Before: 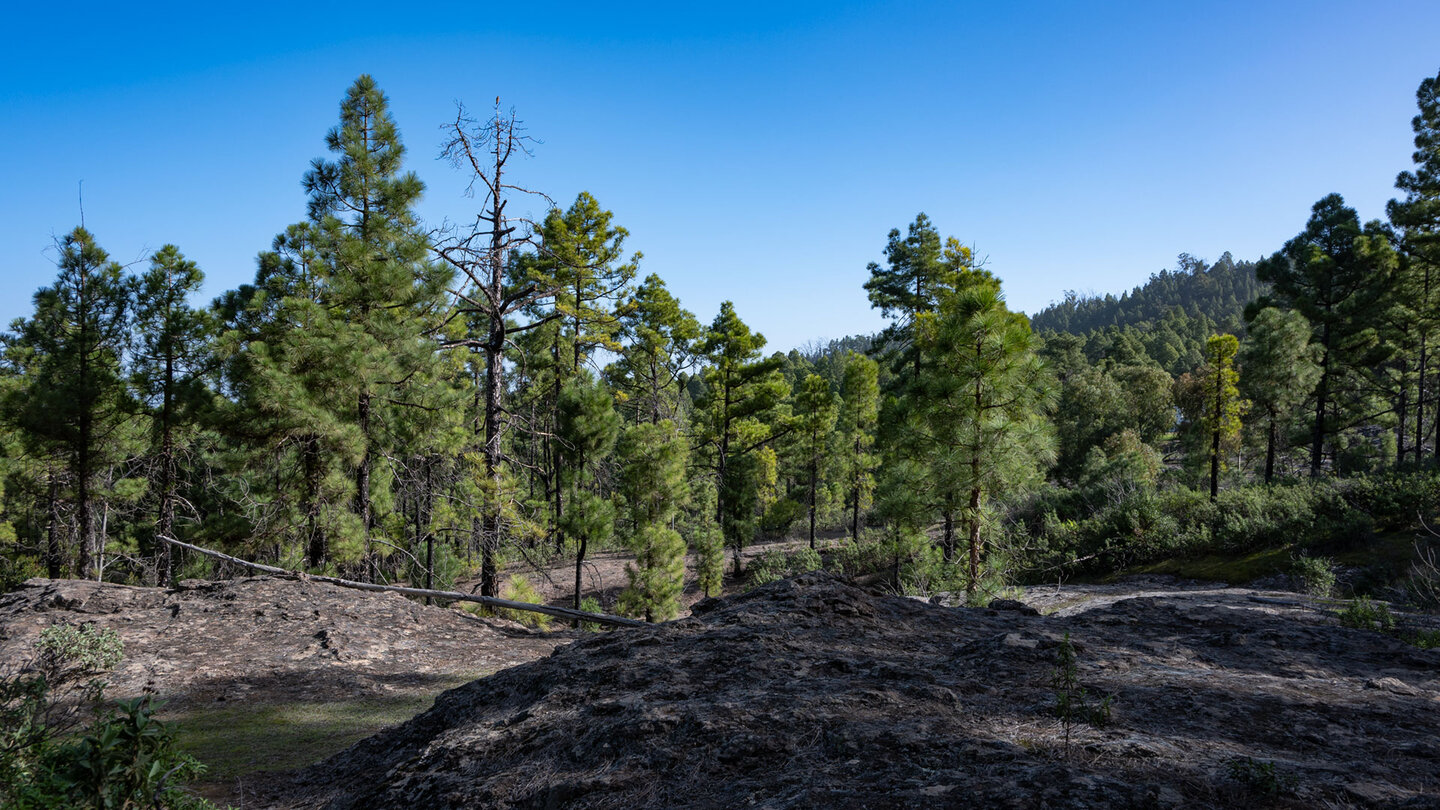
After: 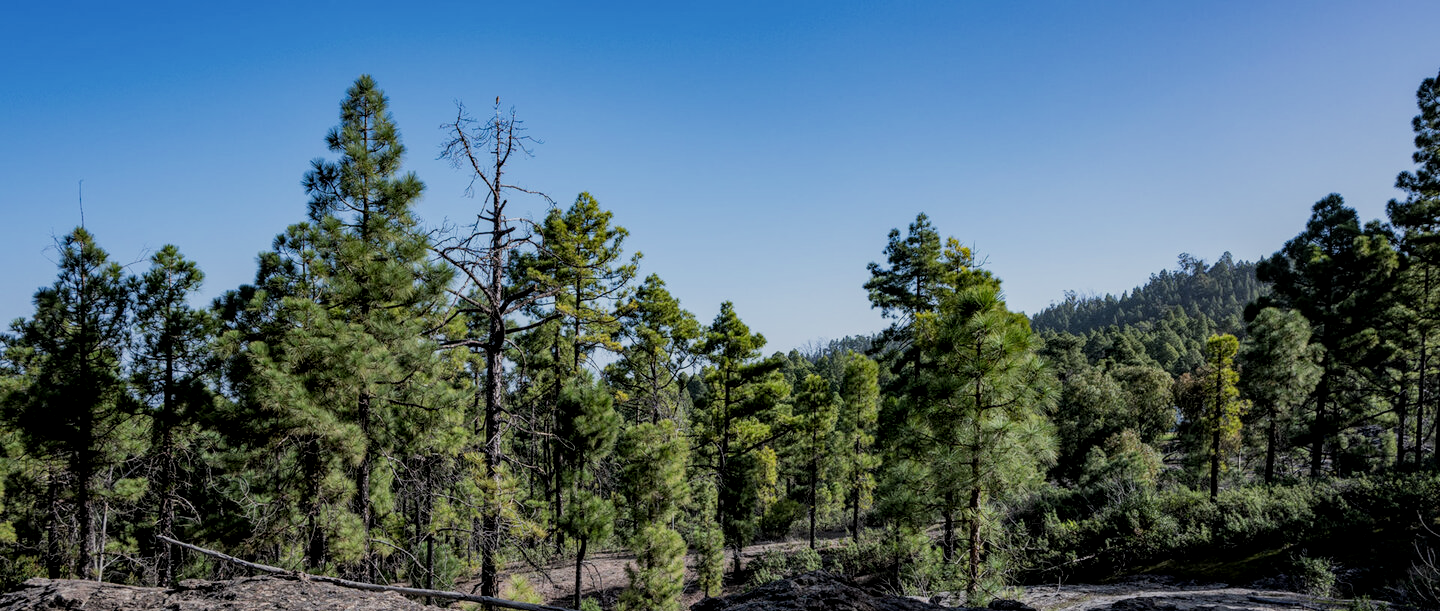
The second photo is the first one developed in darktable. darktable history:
local contrast: detail 130%
filmic rgb: black relative exposure -7.65 EV, white relative exposure 4.56 EV, threshold 5.99 EV, hardness 3.61, enable highlight reconstruction true
crop: bottom 24.512%
